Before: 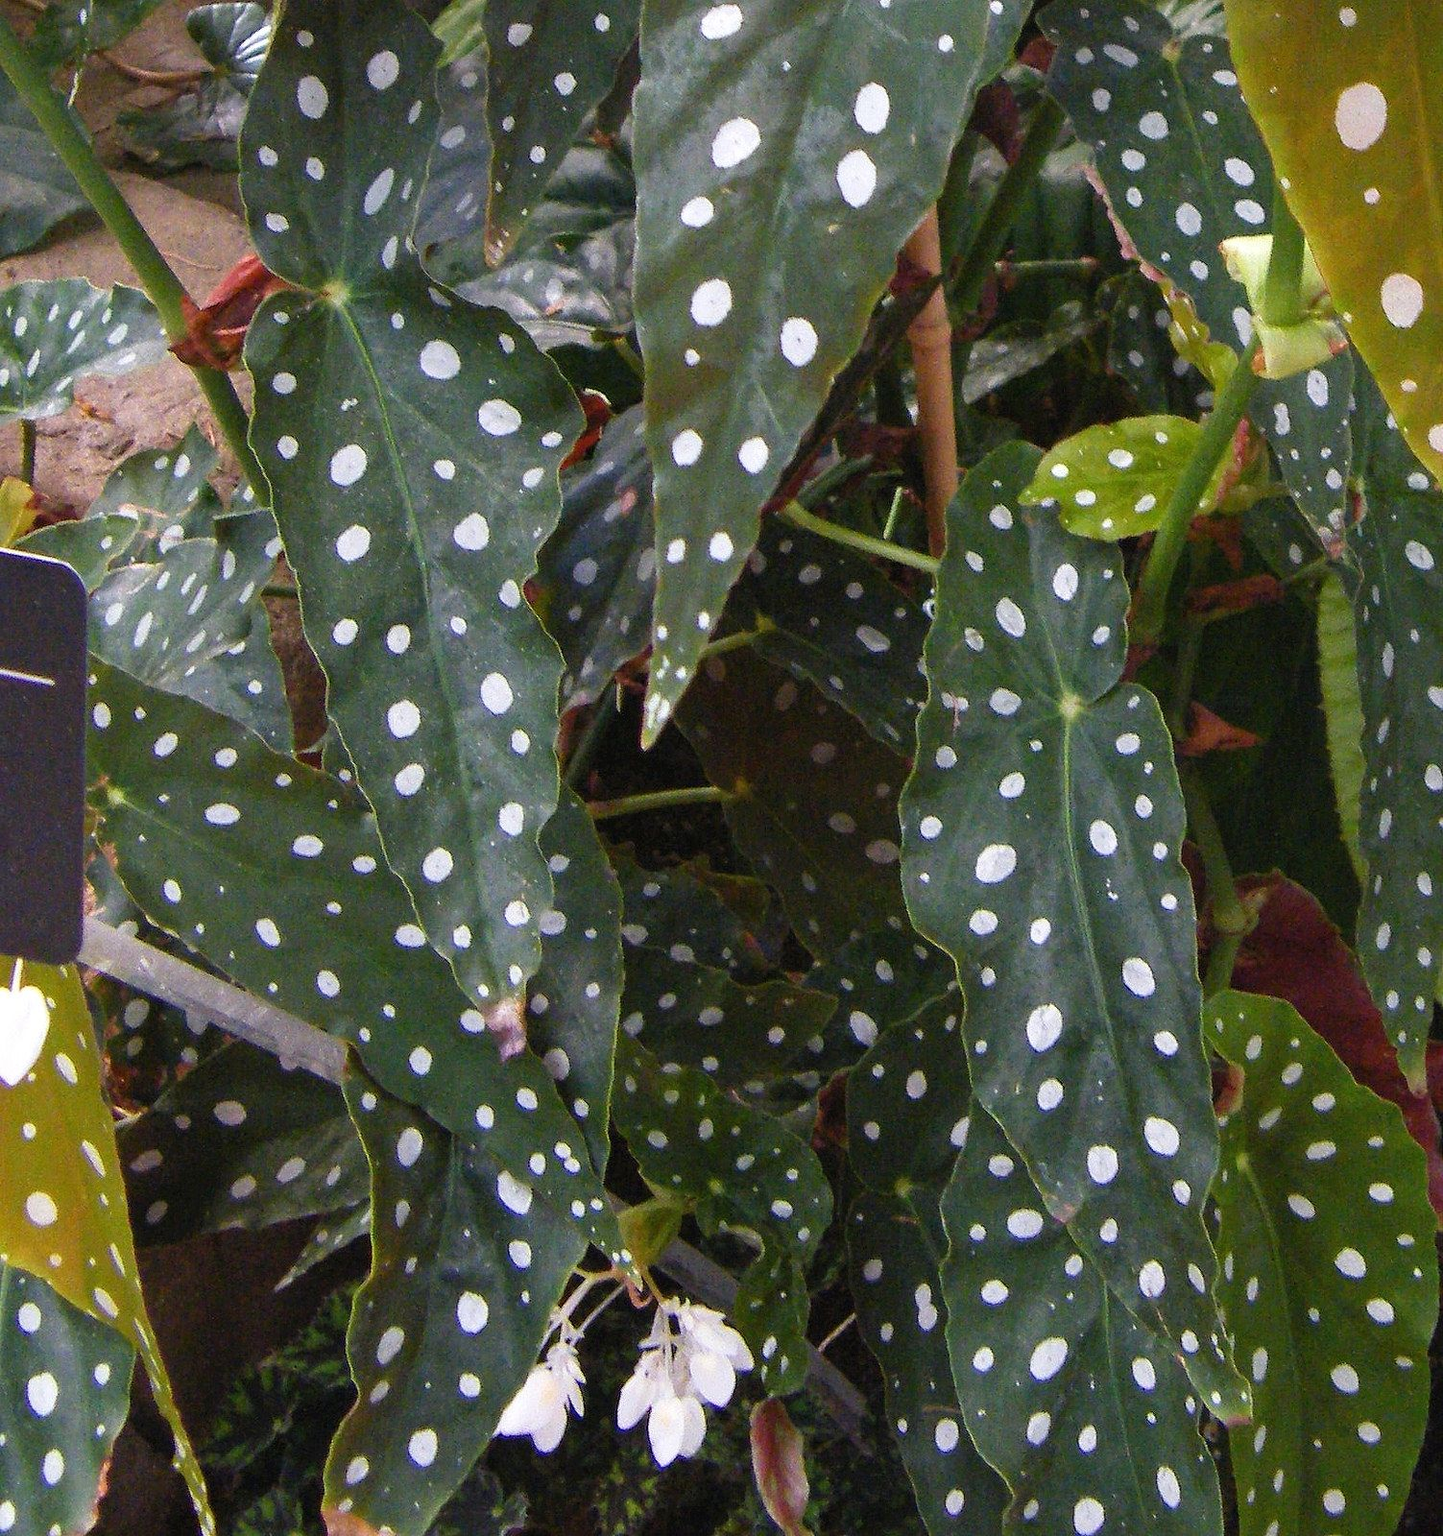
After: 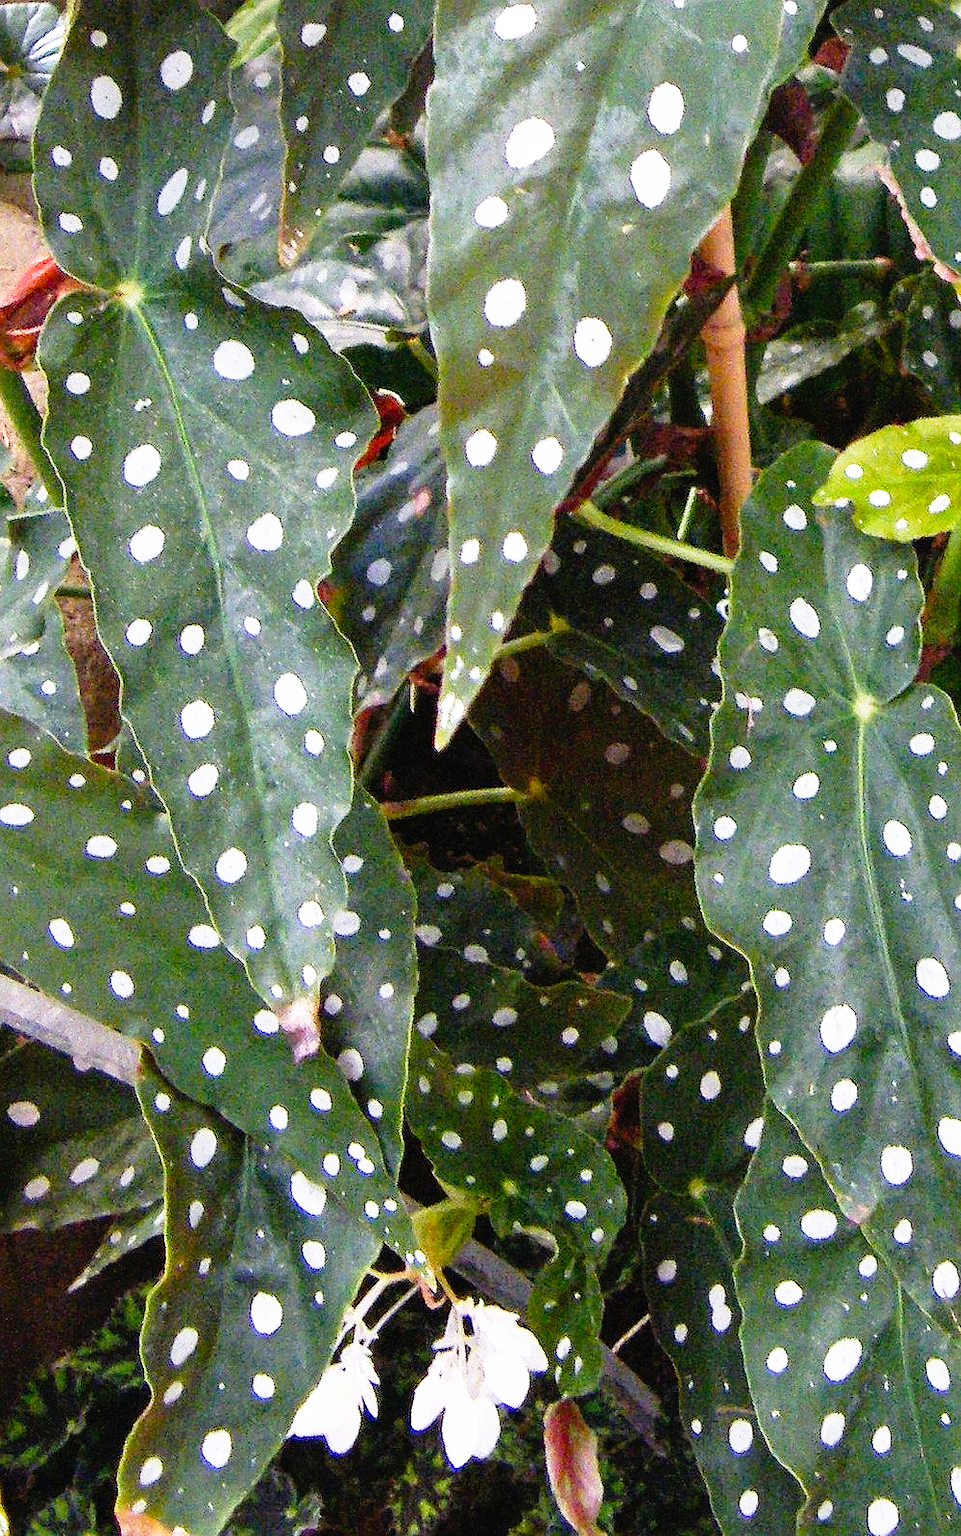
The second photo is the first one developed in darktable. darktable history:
sharpen: amount 0.2
crop and rotate: left 14.385%, right 18.948%
base curve: curves: ch0 [(0, 0) (0.012, 0.01) (0.073, 0.168) (0.31, 0.711) (0.645, 0.957) (1, 1)], preserve colors none
